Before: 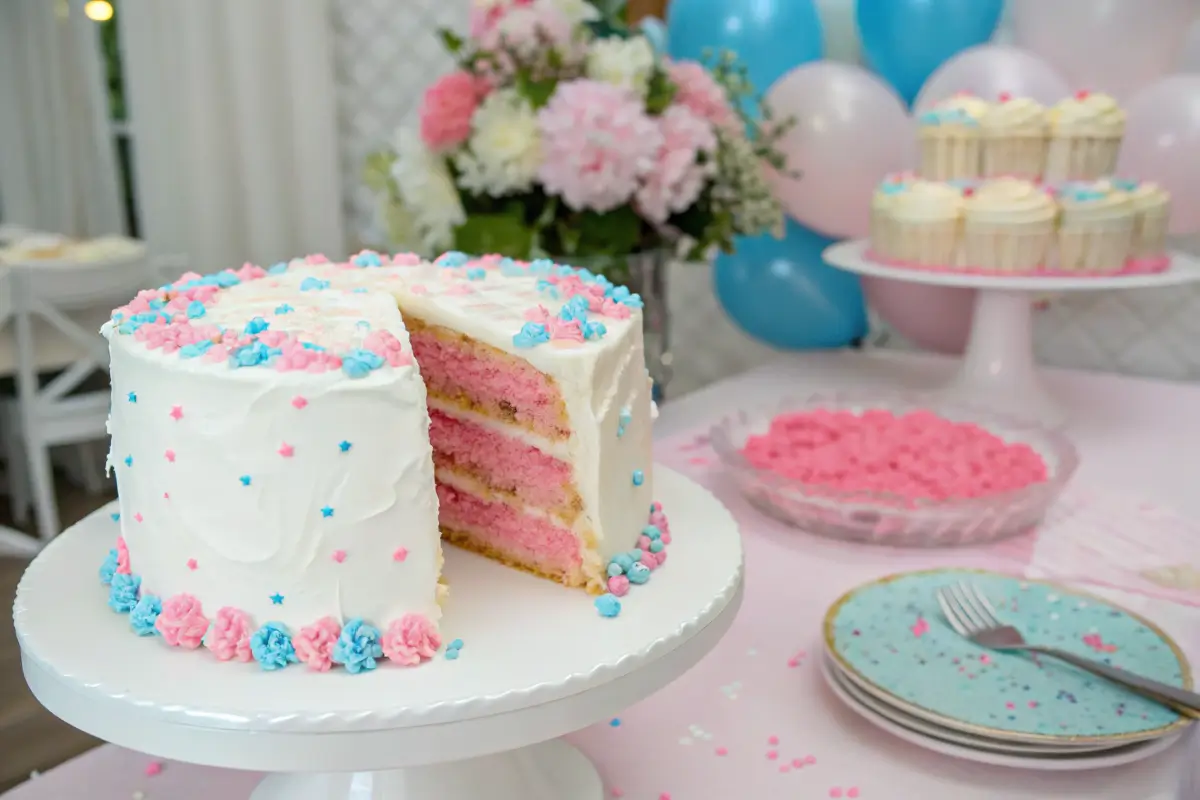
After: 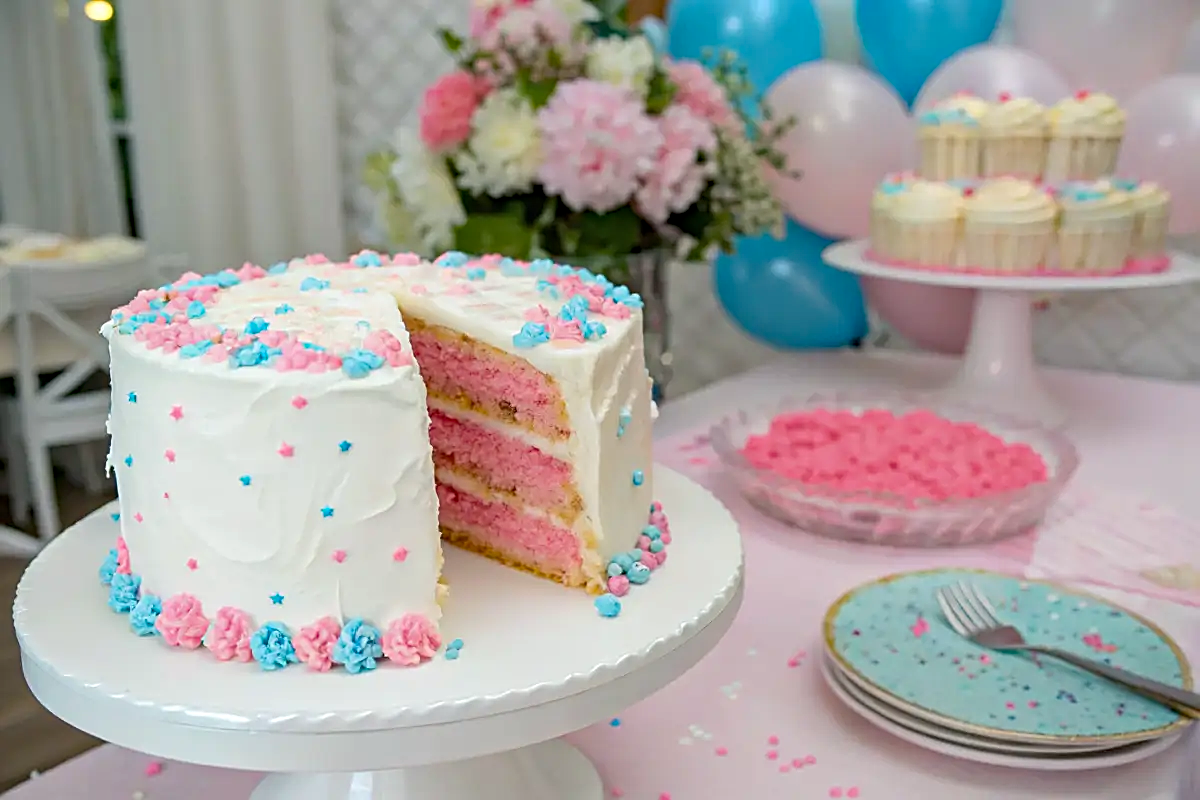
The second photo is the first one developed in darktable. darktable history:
haze removal: compatibility mode true, adaptive false
sharpen: amount 0.6
